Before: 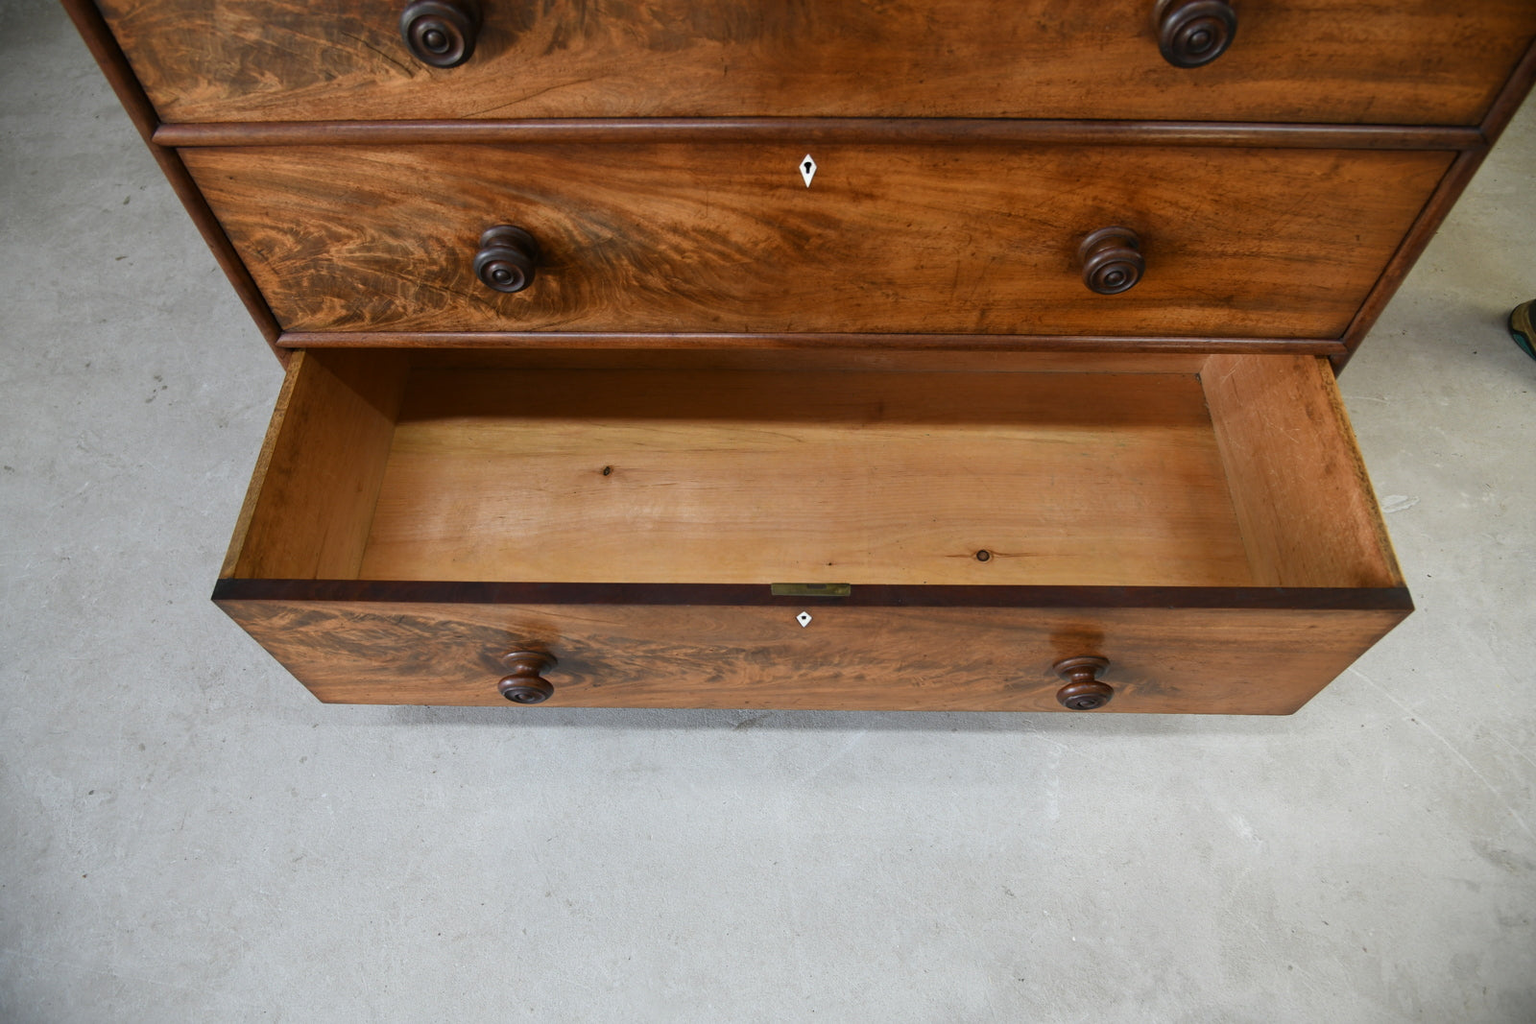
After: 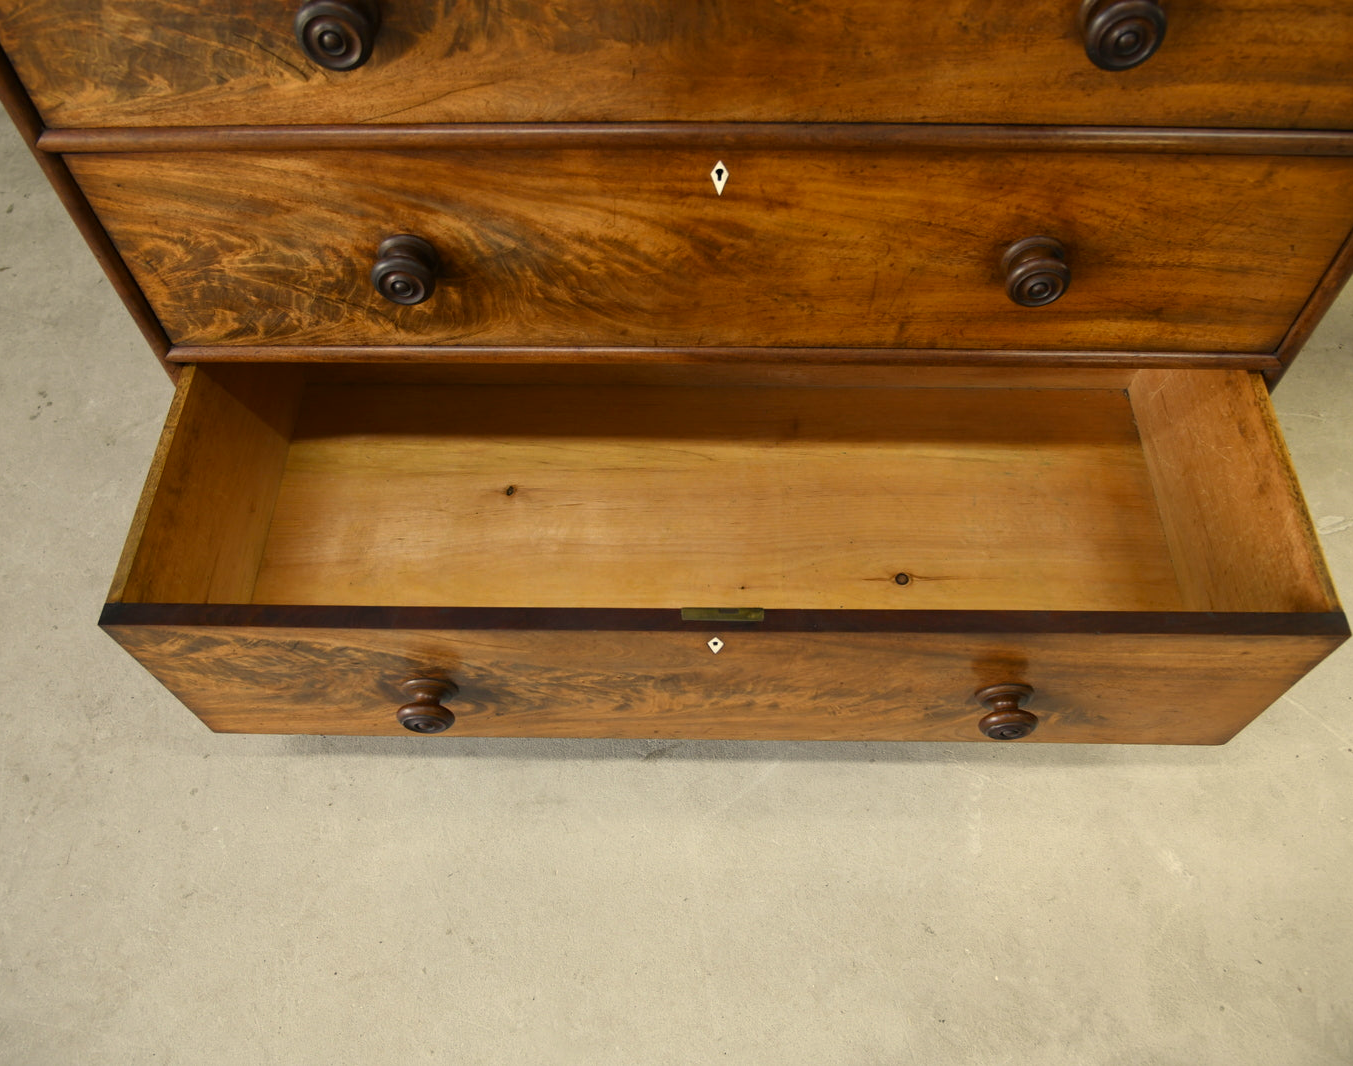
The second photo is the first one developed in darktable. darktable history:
crop: left 7.626%, right 7.806%
color correction: highlights a* 2.36, highlights b* 23.33
exposure: compensate highlight preservation false
